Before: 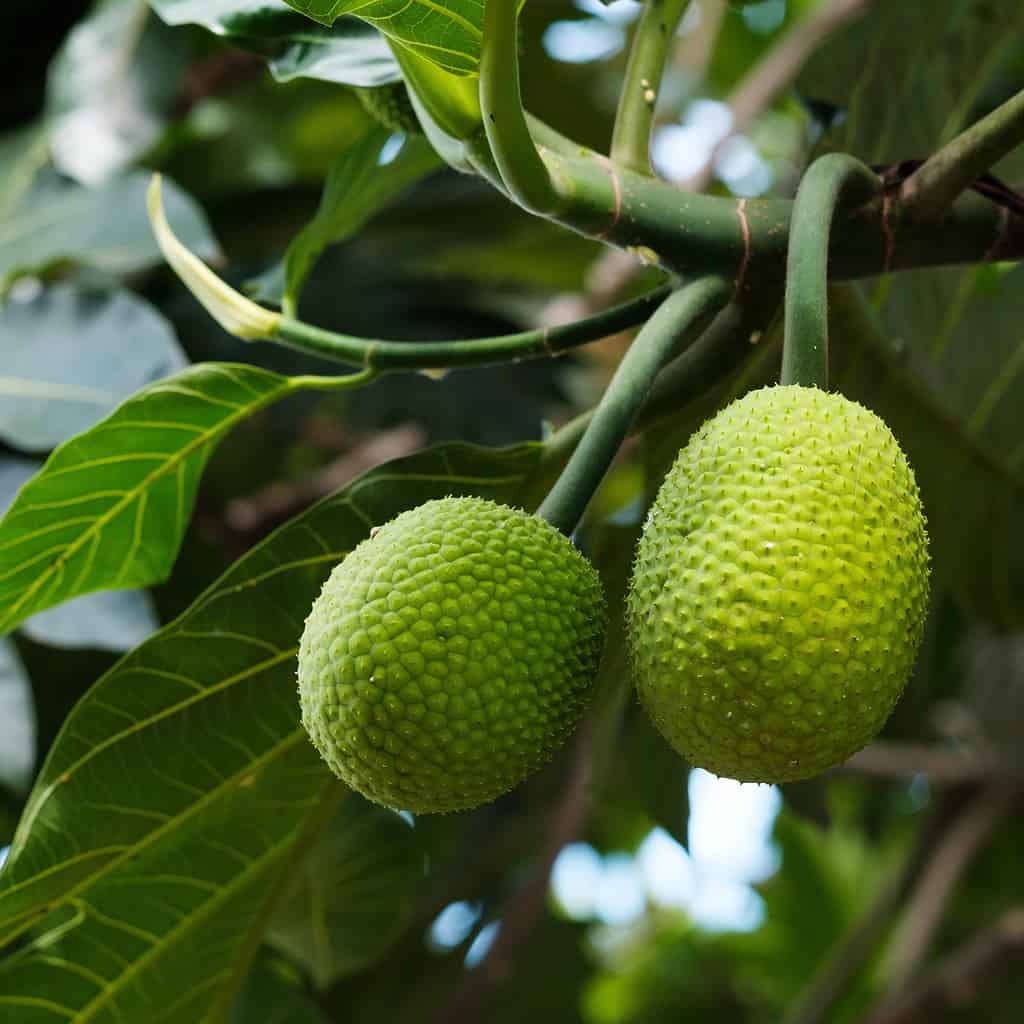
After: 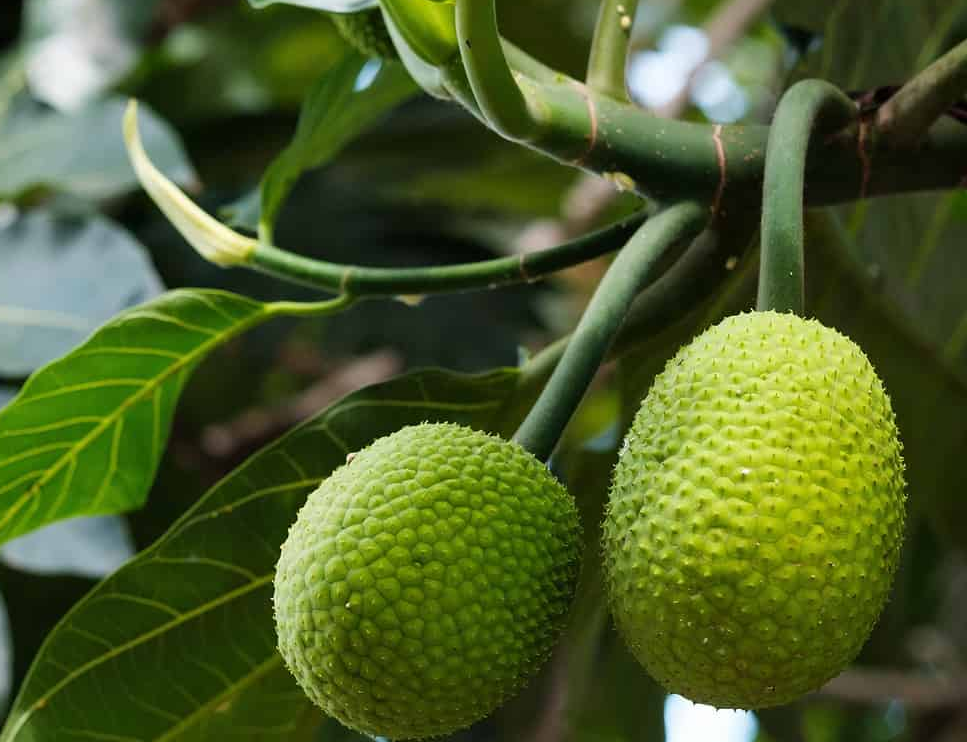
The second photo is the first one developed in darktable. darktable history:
crop: left 2.422%, top 7.229%, right 3.111%, bottom 20.258%
